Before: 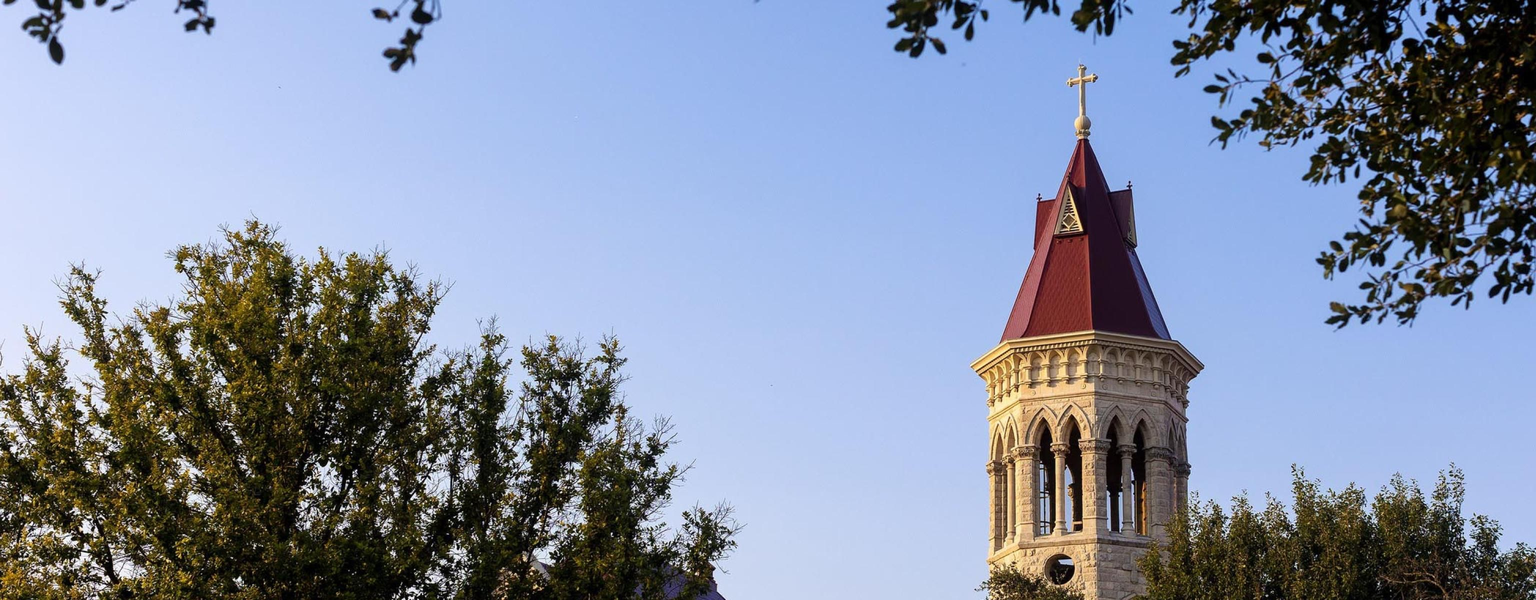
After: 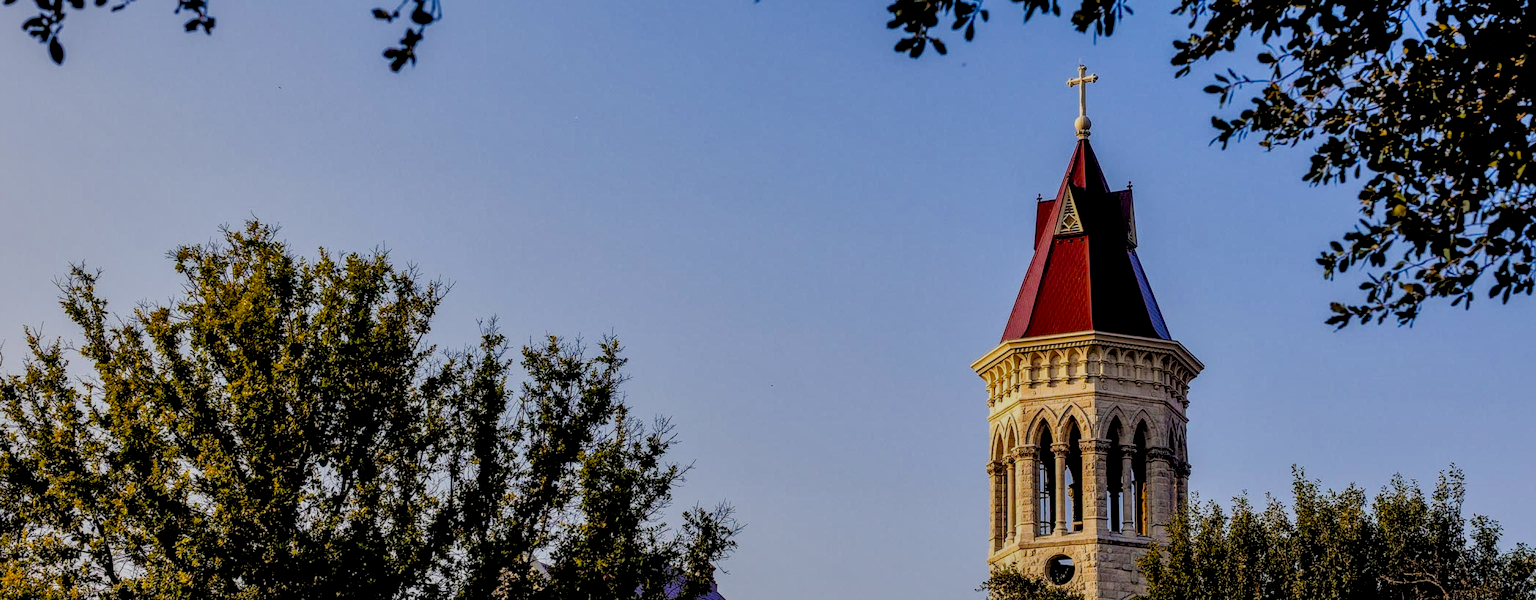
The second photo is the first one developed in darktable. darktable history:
contrast brightness saturation: contrast -0.02, brightness -0.01, saturation 0.03
shadows and highlights: on, module defaults
exposure: exposure -0.151 EV, compensate highlight preservation false
filmic rgb: black relative exposure -4.4 EV, white relative exposure 5 EV, threshold 3 EV, hardness 2.23, latitude 40.06%, contrast 1.15, highlights saturation mix 10%, shadows ↔ highlights balance 1.04%, preserve chrominance RGB euclidean norm (legacy), color science v4 (2020), enable highlight reconstruction true
local contrast: highlights 0%, shadows 0%, detail 182%
